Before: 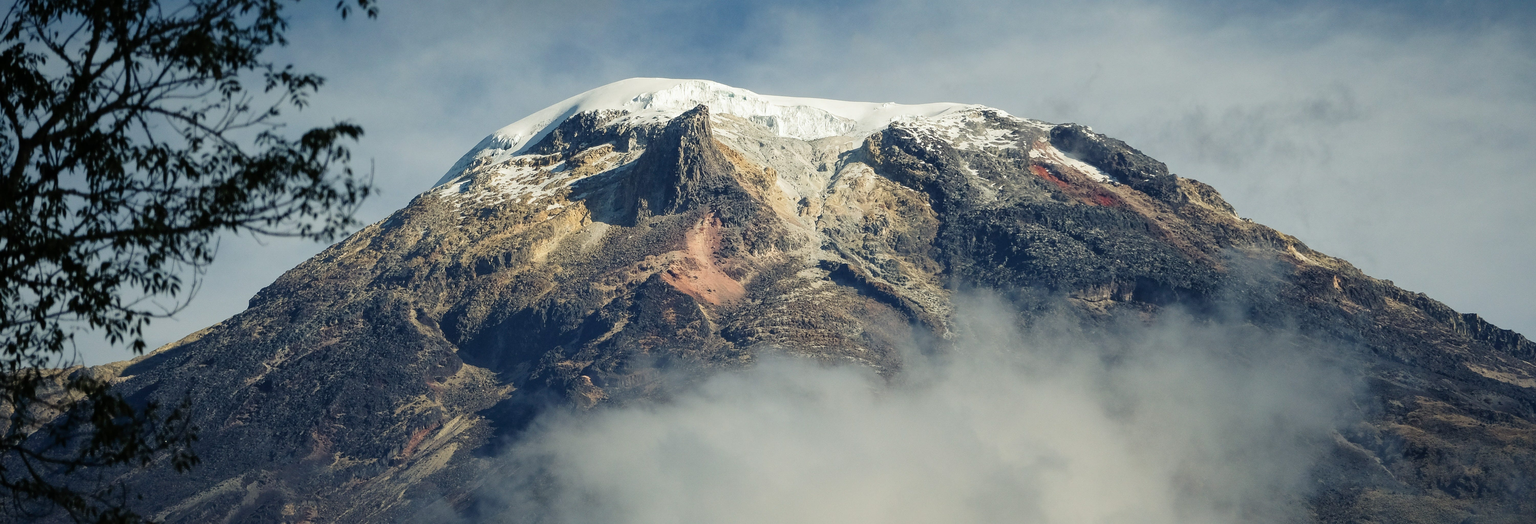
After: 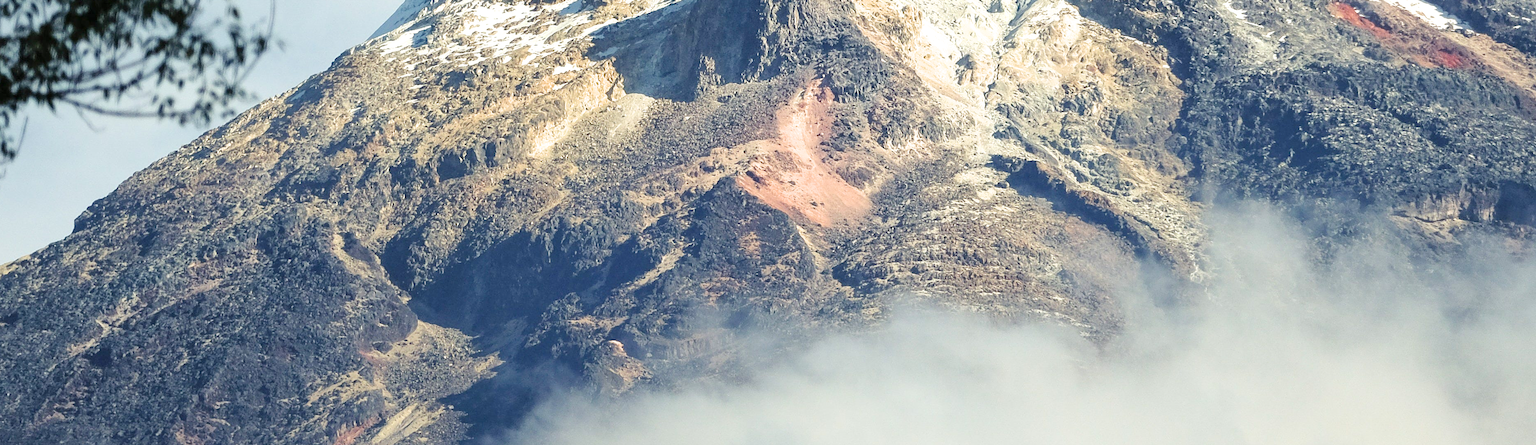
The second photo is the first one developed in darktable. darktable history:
exposure: black level correction 0, exposure 1.522 EV, compensate highlight preservation false
filmic rgb: middle gray luminance 18.34%, black relative exposure -10.51 EV, white relative exposure 3.42 EV, threshold 5.95 EV, target black luminance 0%, hardness 6.07, latitude 98.51%, contrast 0.851, shadows ↔ highlights balance 0.606%, iterations of high-quality reconstruction 0, enable highlight reconstruction true
crop: left 13.233%, top 31.277%, right 24.547%, bottom 15.804%
